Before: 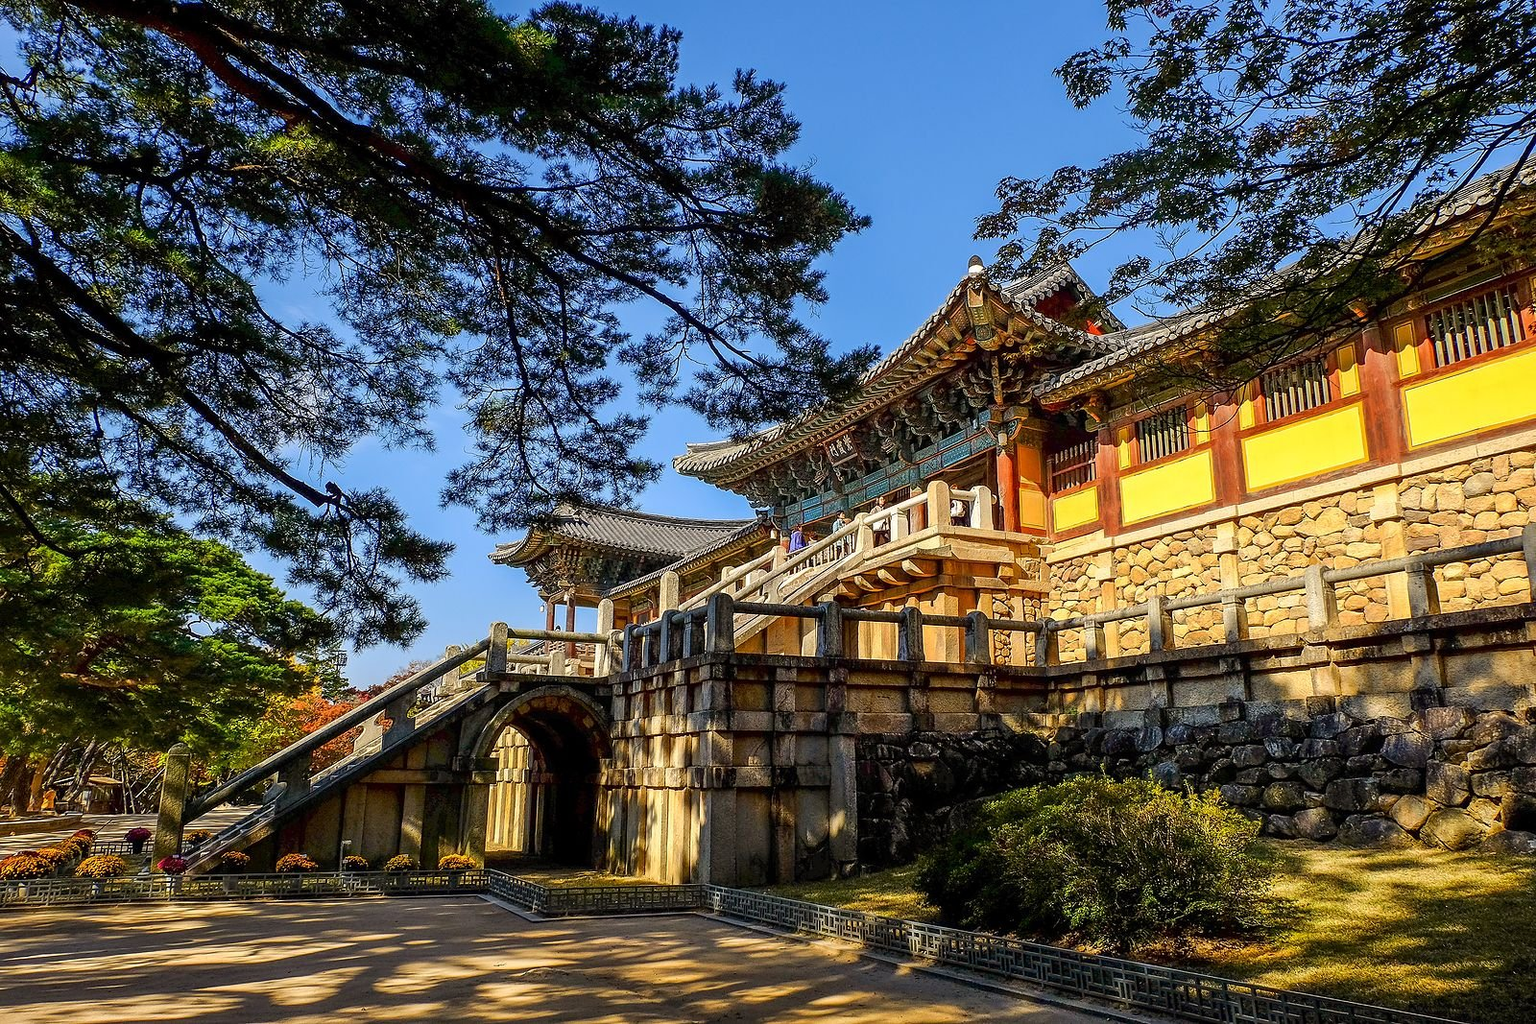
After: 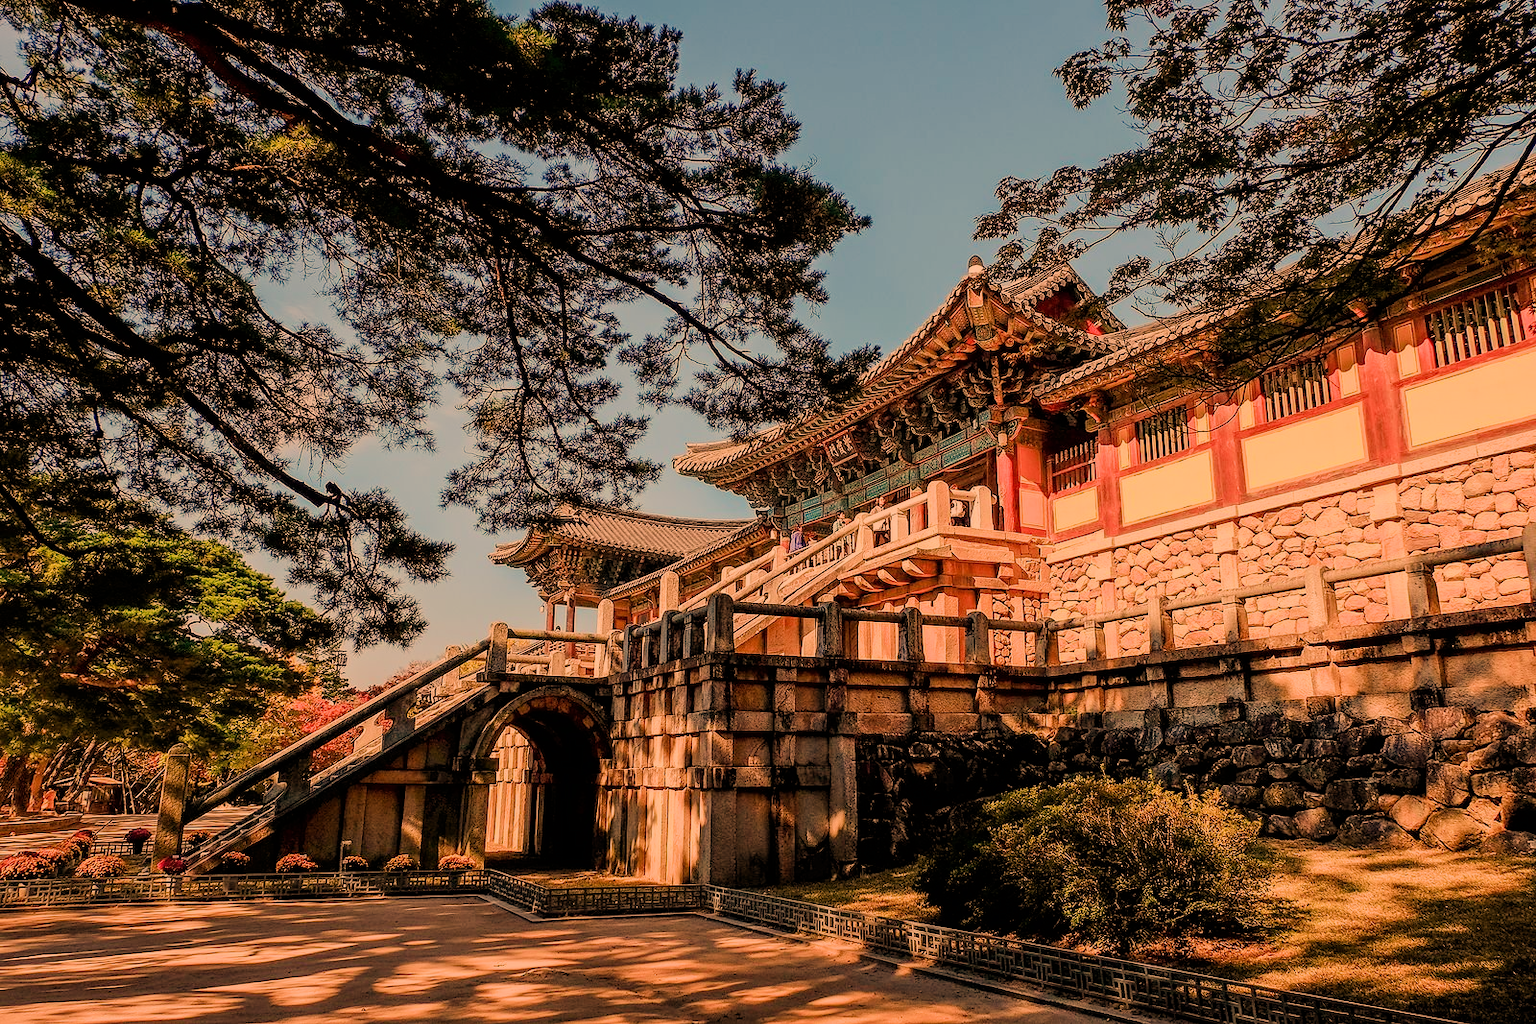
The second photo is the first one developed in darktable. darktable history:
white balance: red 1.467, blue 0.684
filmic rgb: black relative exposure -7.32 EV, white relative exposure 5.09 EV, hardness 3.2
